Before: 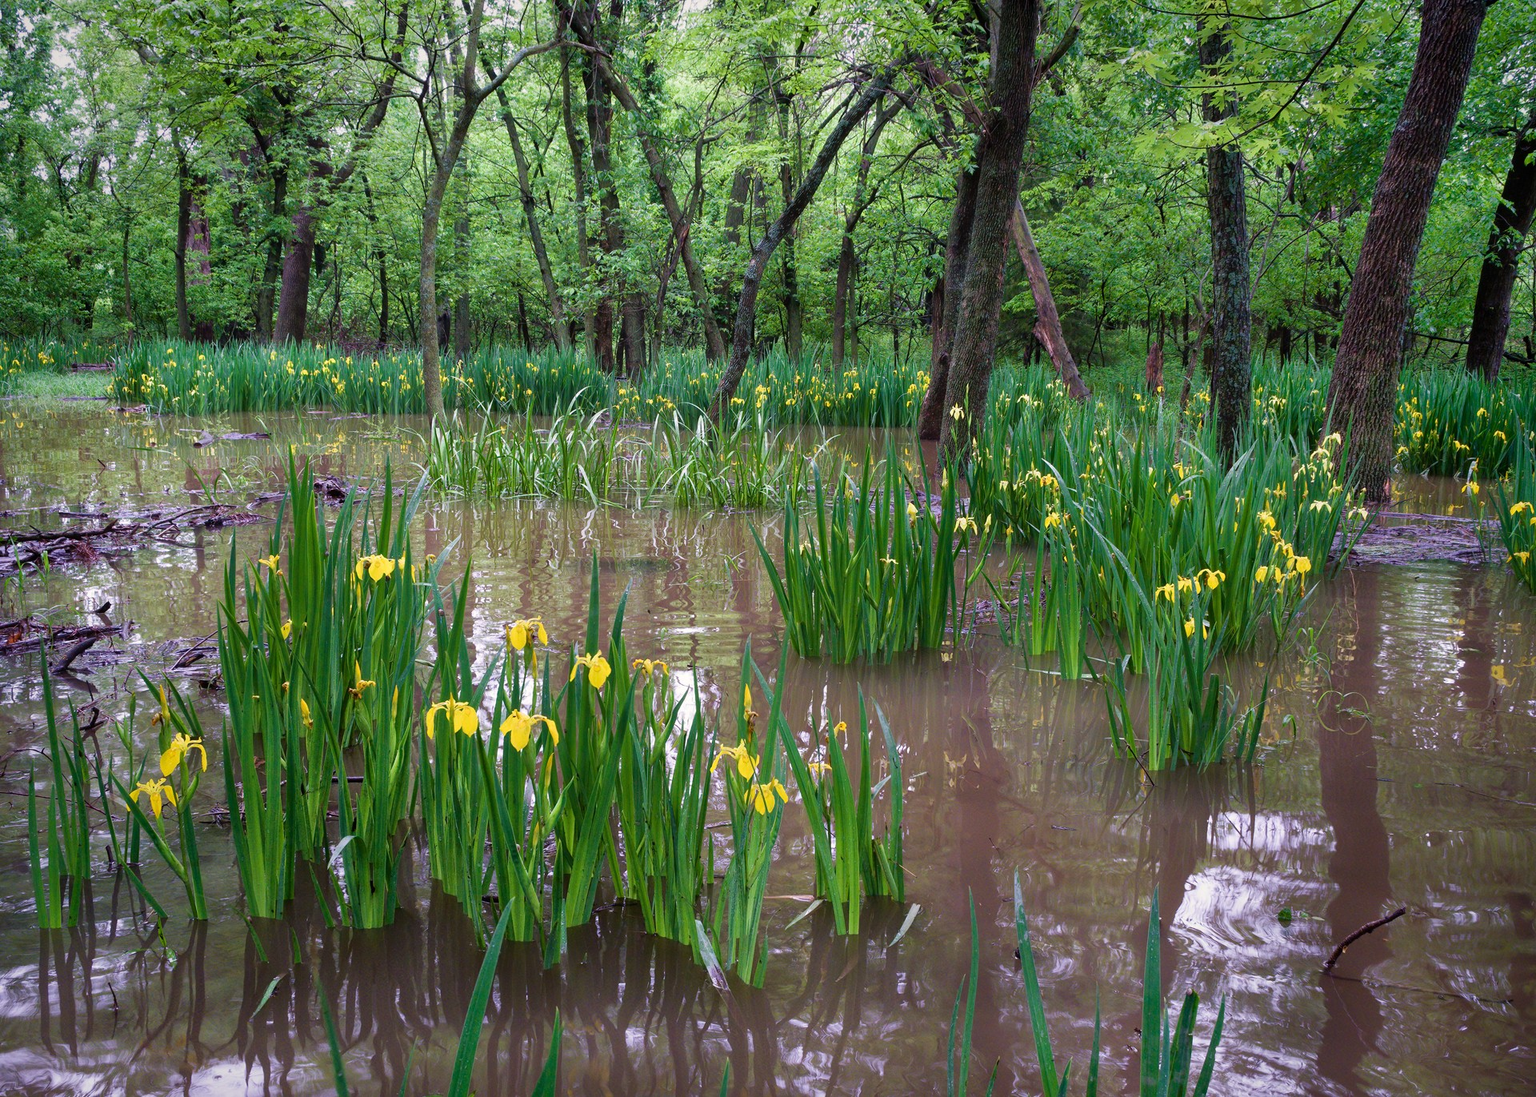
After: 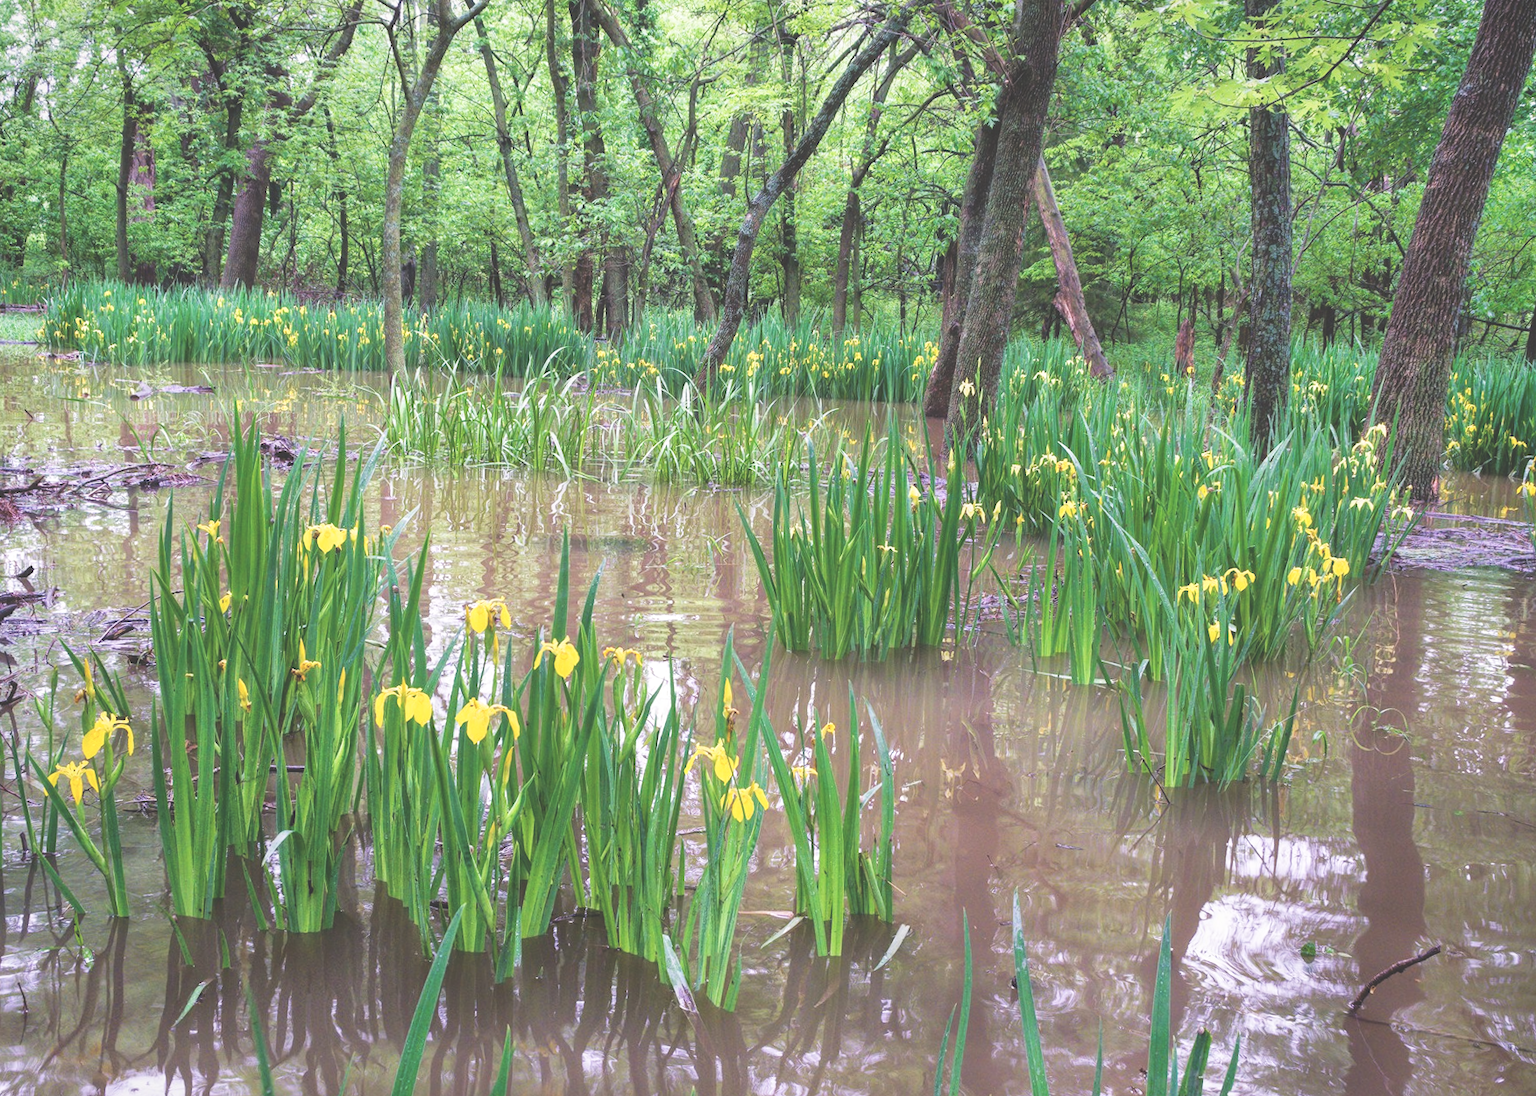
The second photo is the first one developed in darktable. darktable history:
exposure: black level correction -0.022, exposure -0.03 EV, compensate highlight preservation false
contrast brightness saturation: brightness 0.15
crop and rotate: angle -1.83°, left 3.117%, top 3.886%, right 1.511%, bottom 0.763%
tone curve: curves: ch0 [(0, 0) (0.091, 0.075) (0.409, 0.457) (0.733, 0.82) (0.844, 0.908) (0.909, 0.942) (1, 0.973)]; ch1 [(0, 0) (0.437, 0.404) (0.5, 0.5) (0.529, 0.556) (0.58, 0.606) (0.616, 0.654) (1, 1)]; ch2 [(0, 0) (0.442, 0.415) (0.5, 0.5) (0.535, 0.557) (0.585, 0.62) (1, 1)], preserve colors none
local contrast: highlights 104%, shadows 99%, detail 131%, midtone range 0.2
